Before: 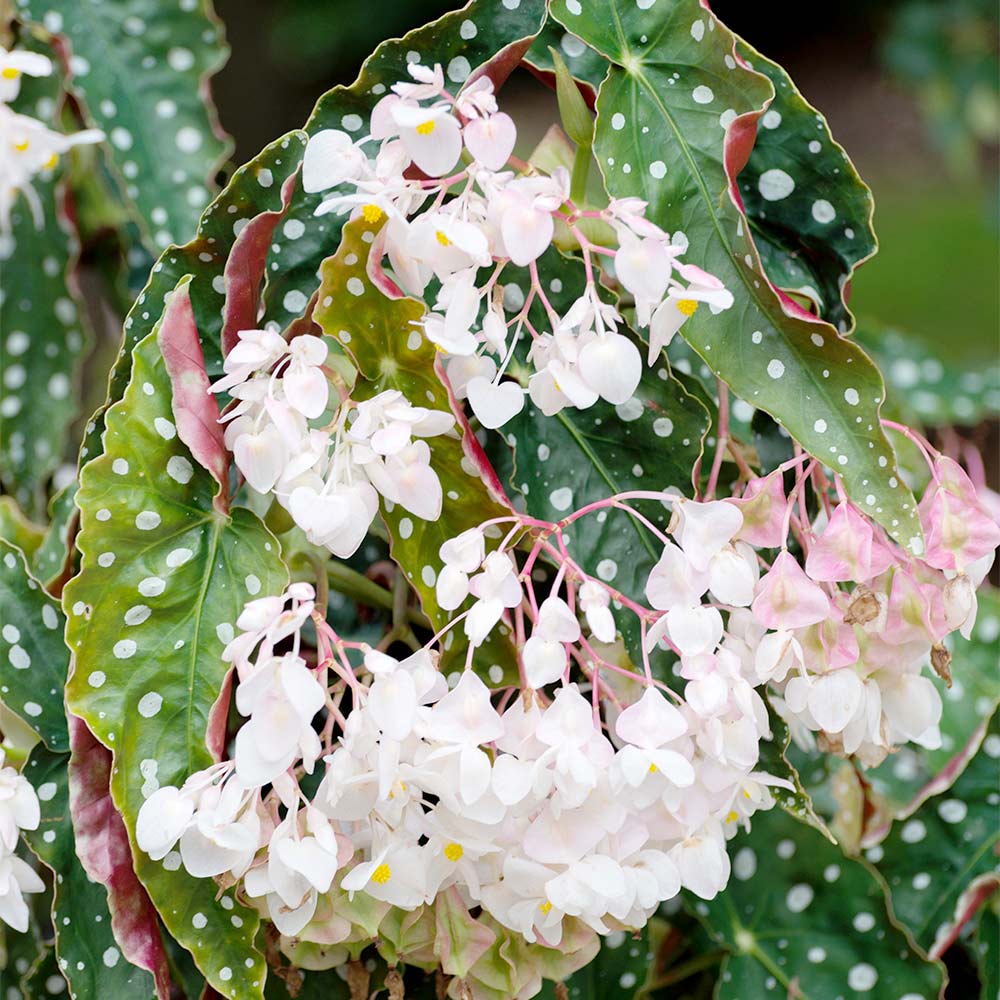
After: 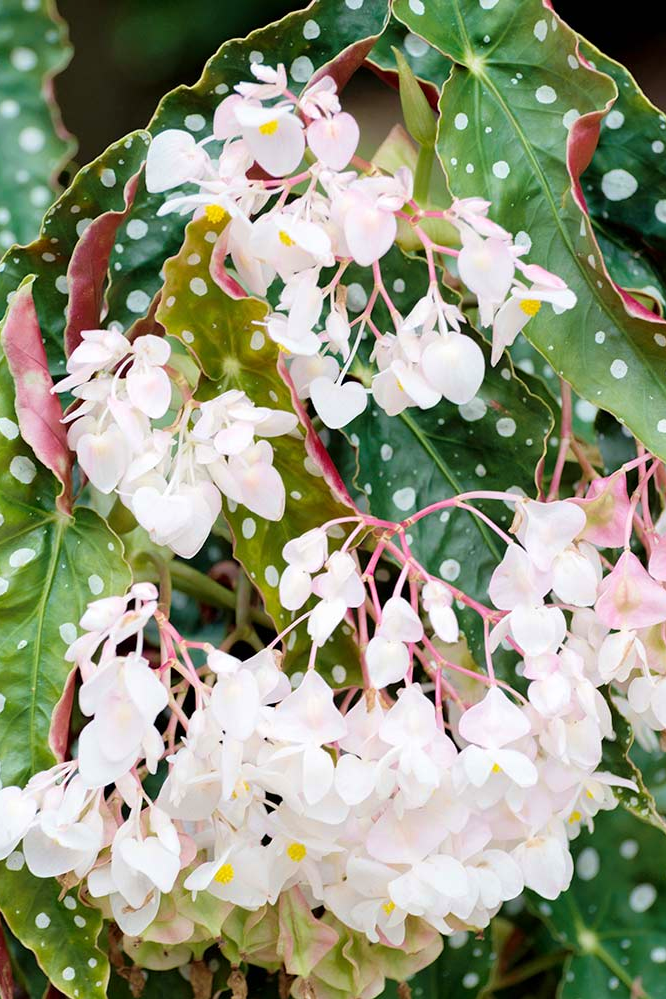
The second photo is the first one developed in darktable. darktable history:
velvia: on, module defaults
crop and rotate: left 15.754%, right 17.579%
